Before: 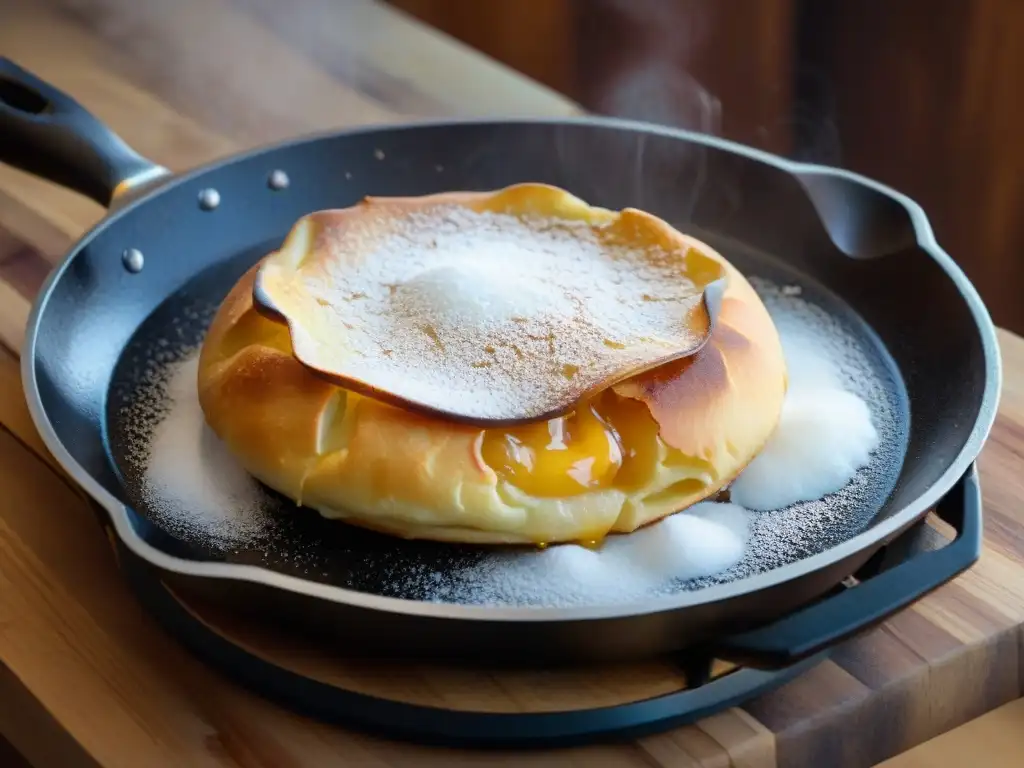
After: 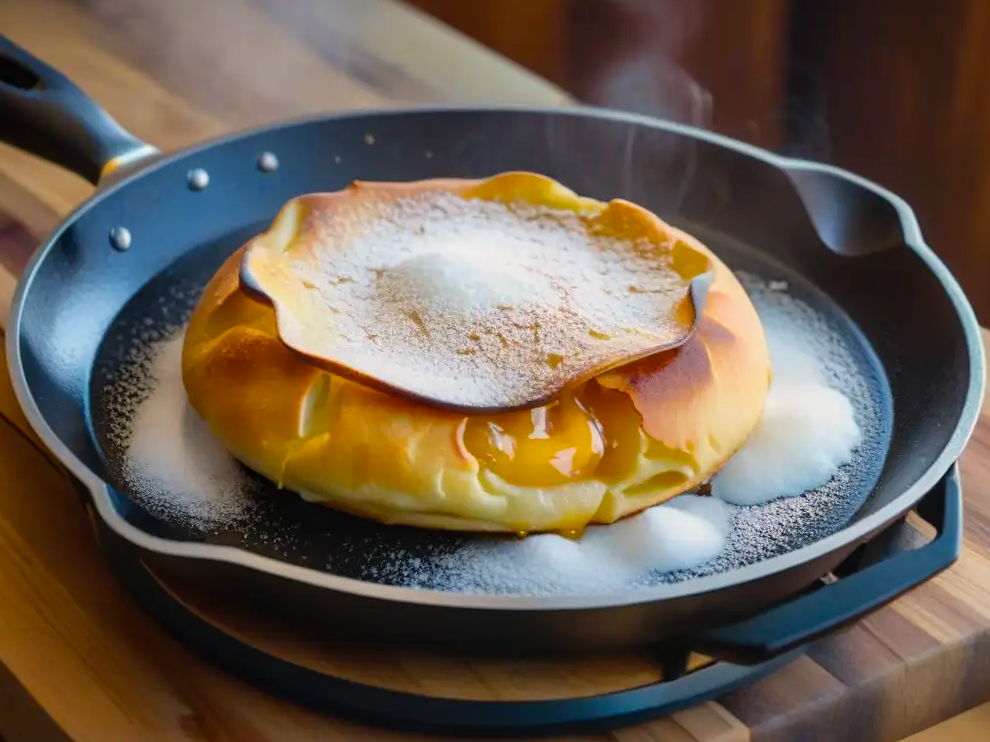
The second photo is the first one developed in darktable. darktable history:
local contrast: detail 109%
color balance rgb: highlights gain › chroma 1.602%, highlights gain › hue 56.88°, perceptual saturation grading › global saturation 24.937%
crop and rotate: angle -1.48°
